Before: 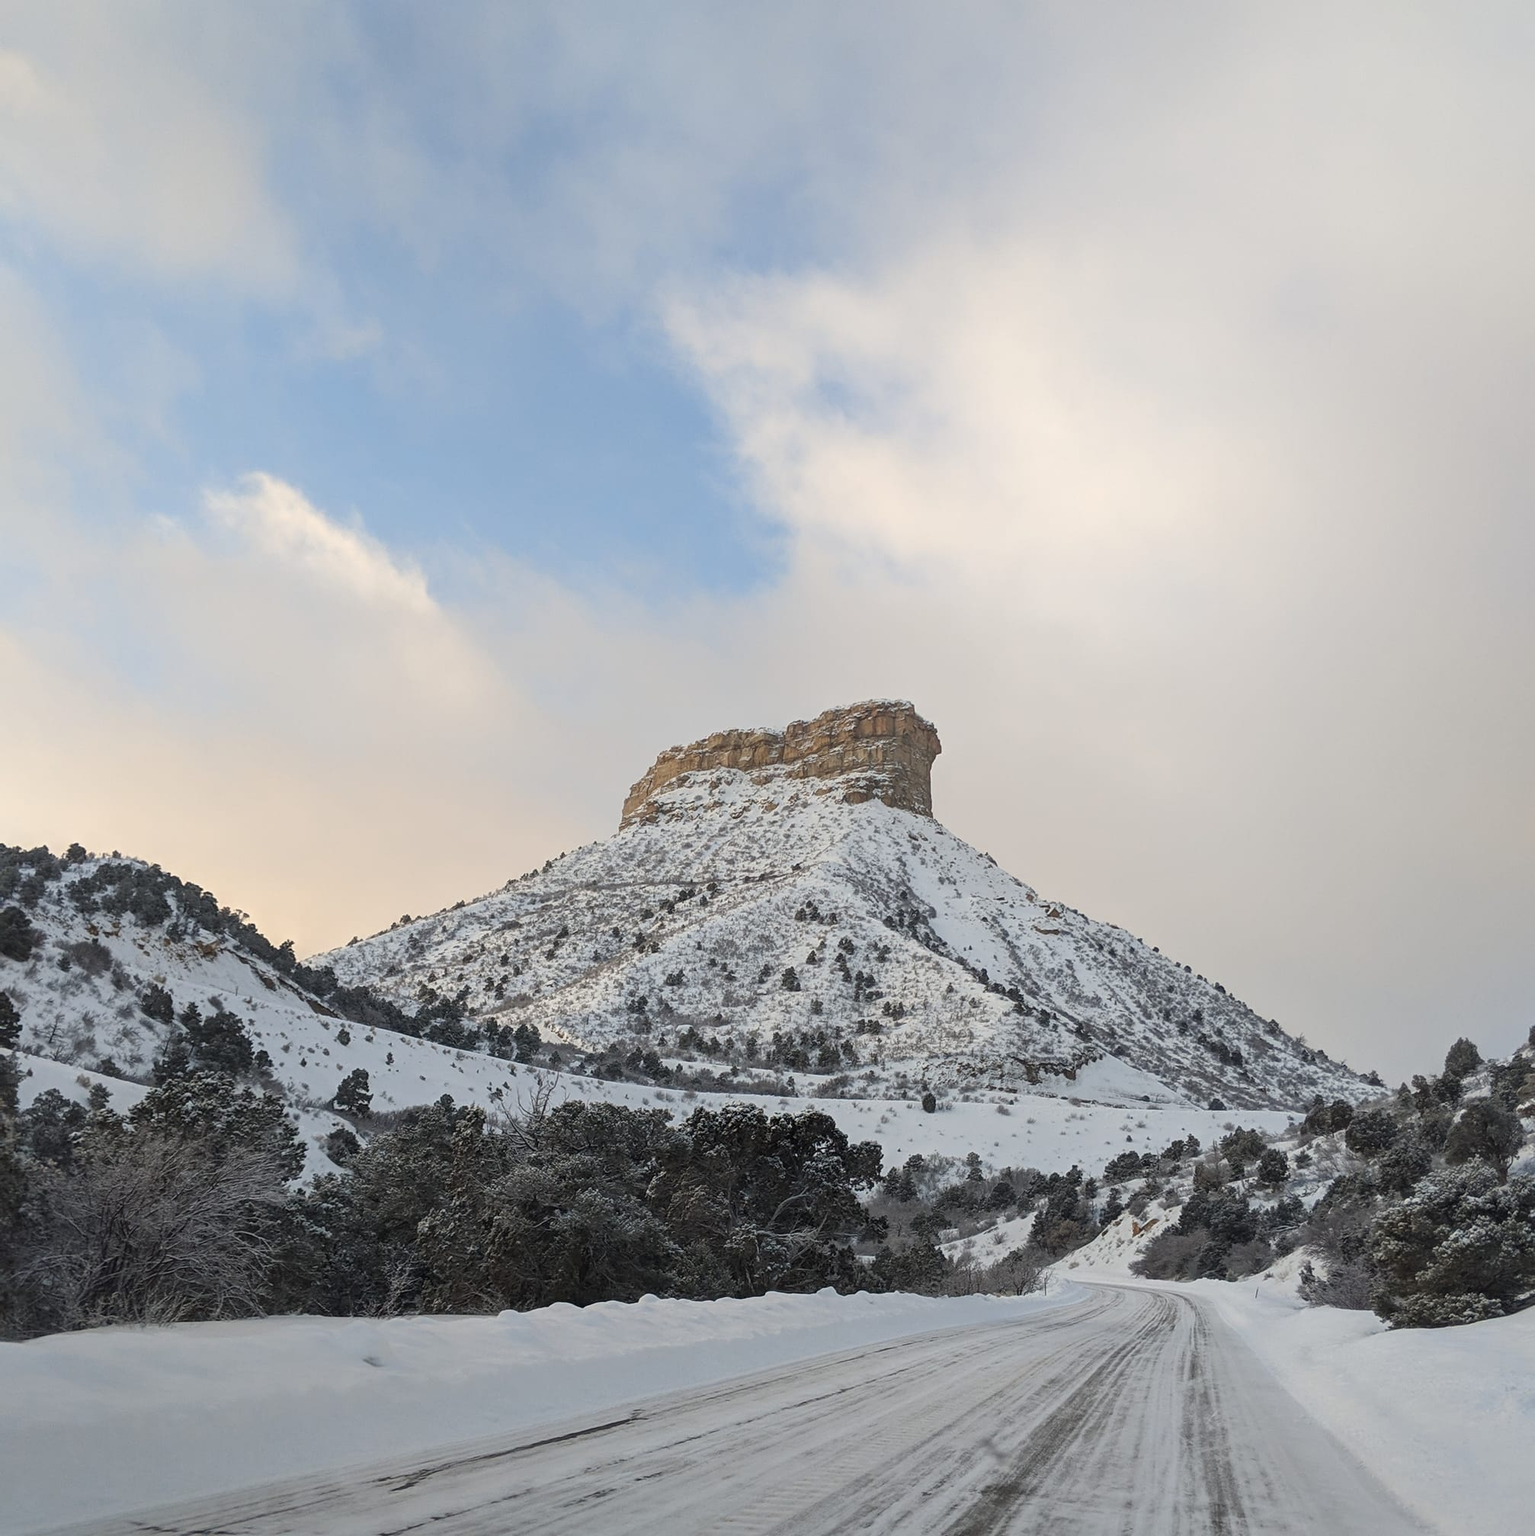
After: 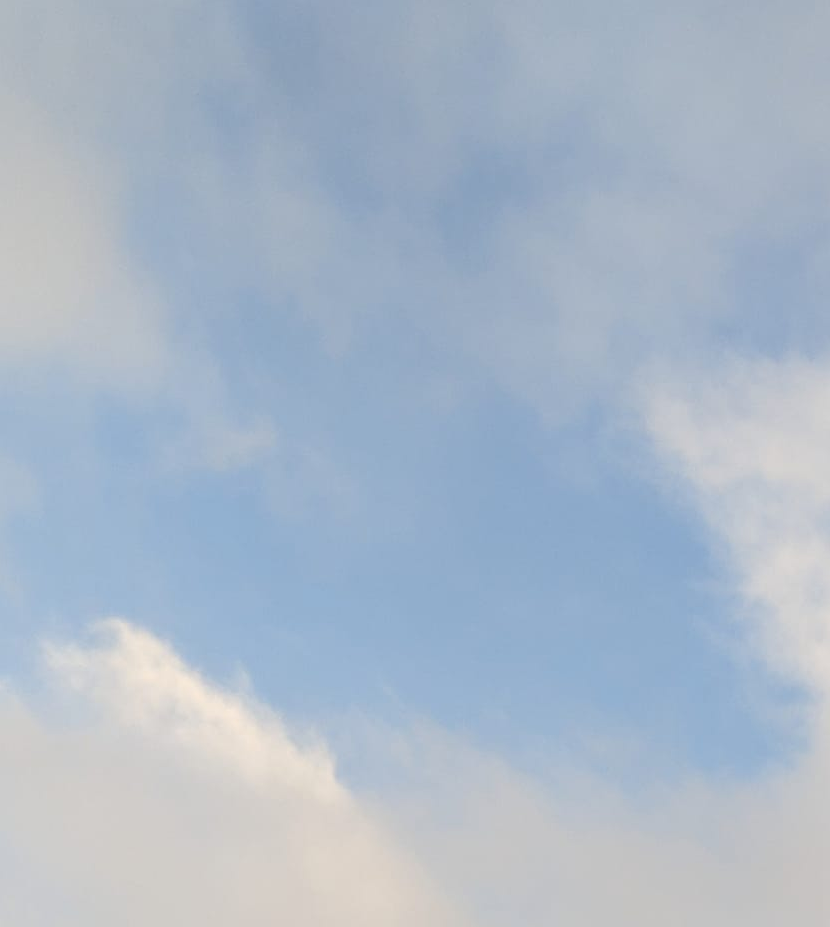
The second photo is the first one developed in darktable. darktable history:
crop and rotate: left 11.193%, top 0.071%, right 47.55%, bottom 53.887%
